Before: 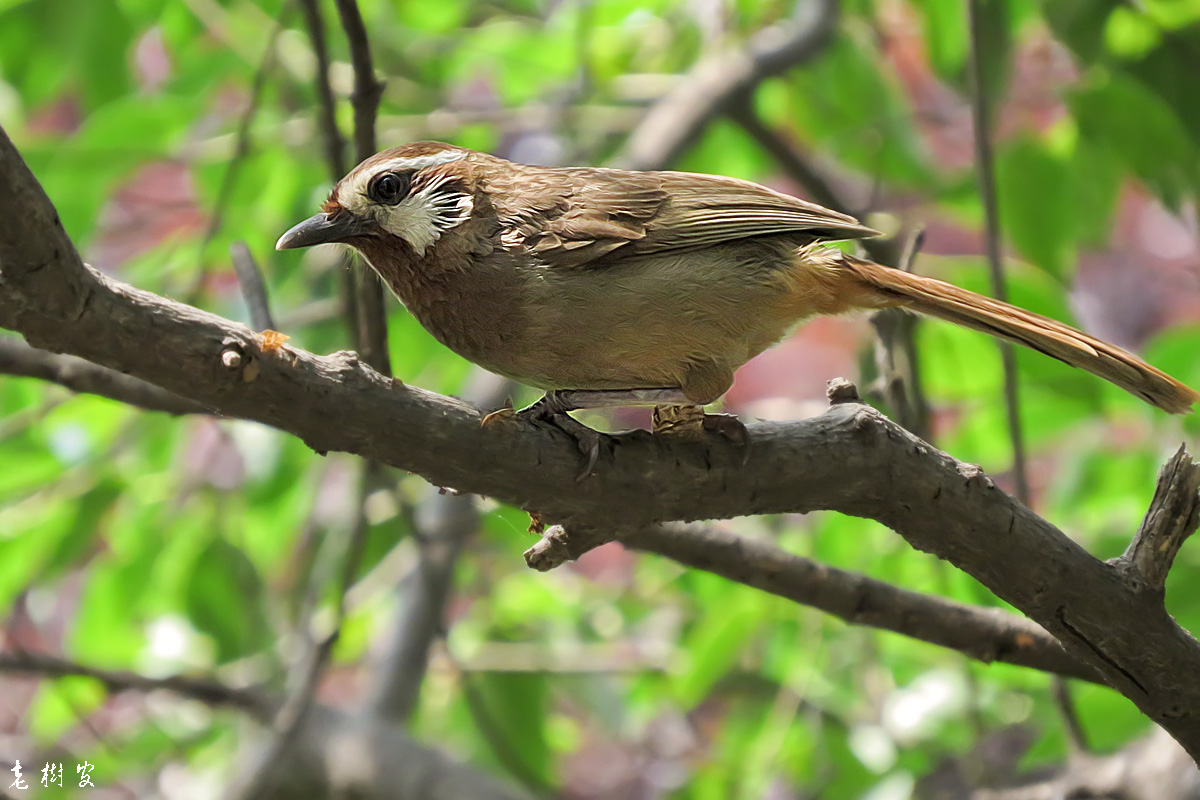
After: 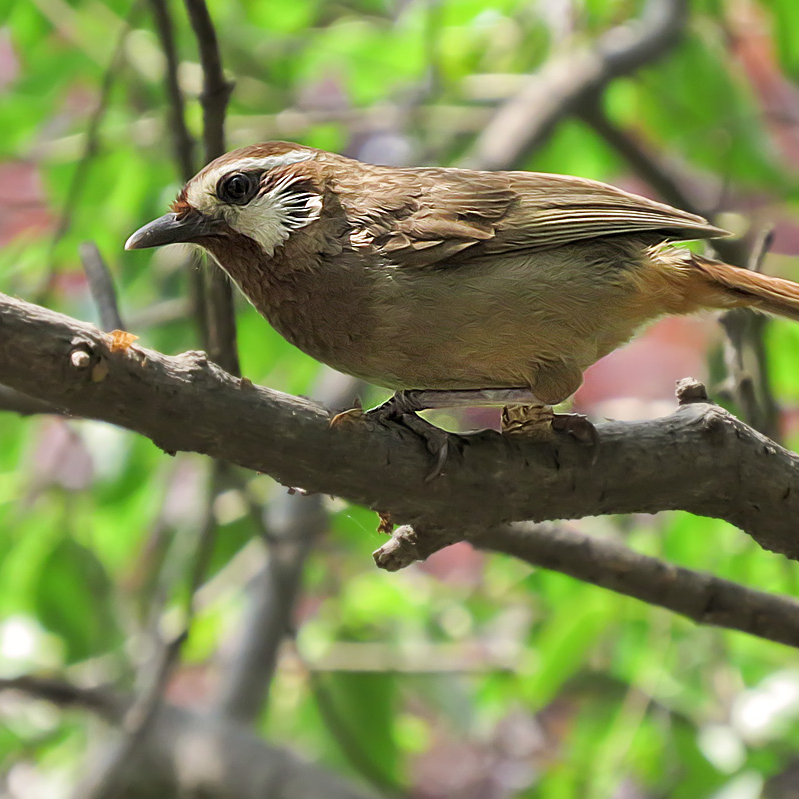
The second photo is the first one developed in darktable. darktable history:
crop and rotate: left 12.604%, right 20.756%
